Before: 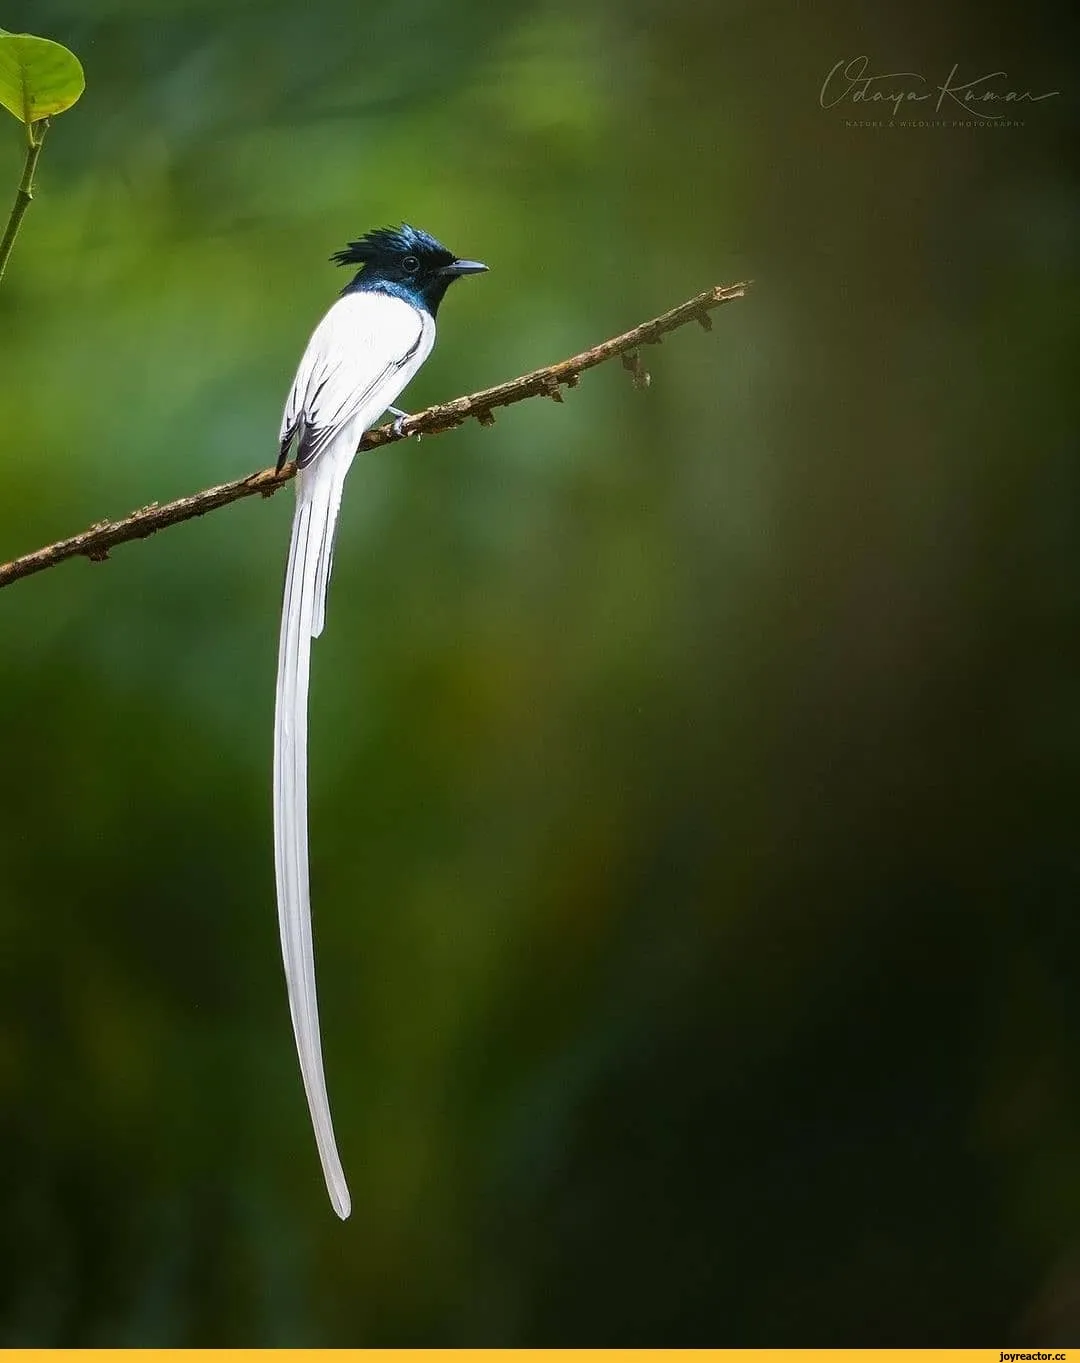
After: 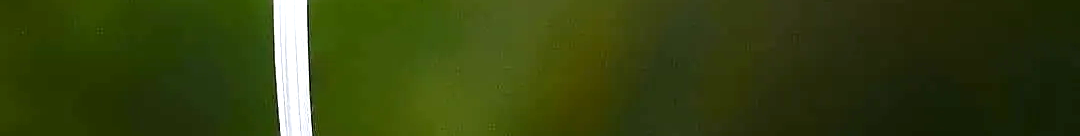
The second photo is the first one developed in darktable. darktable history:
exposure: black level correction 0.001, exposure 0.955 EV, compensate exposure bias true, compensate highlight preservation false
sharpen: on, module defaults
crop and rotate: top 59.084%, bottom 30.916%
